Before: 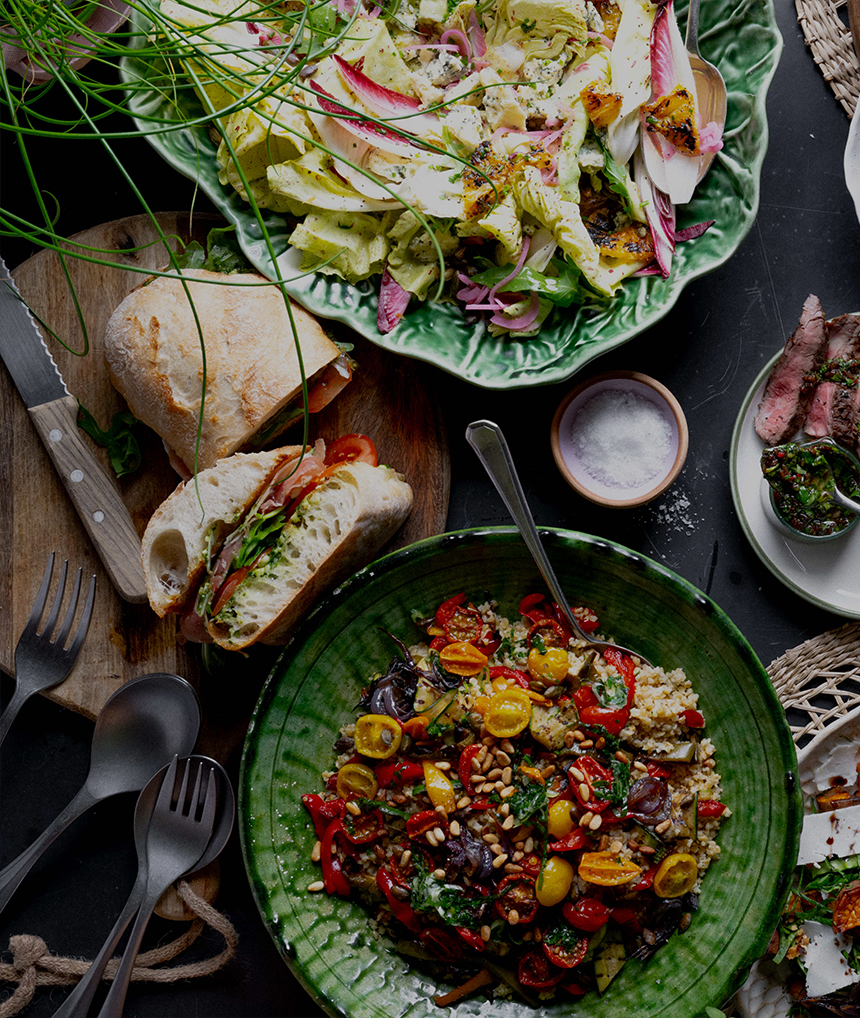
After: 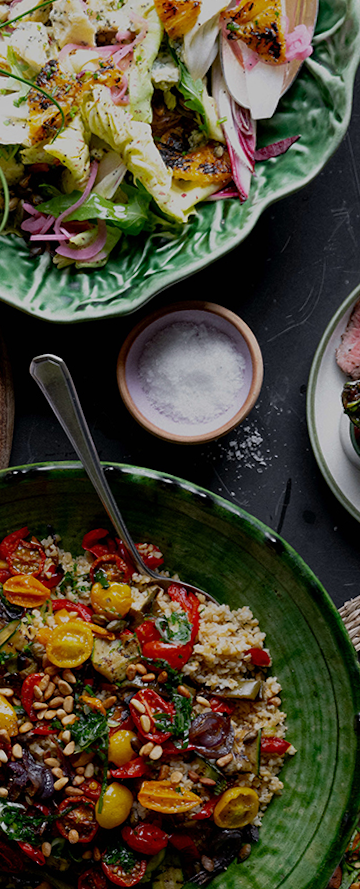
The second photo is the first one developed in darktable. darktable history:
crop: left 47.628%, top 6.643%, right 7.874%
rotate and perspective: rotation 0.062°, lens shift (vertical) 0.115, lens shift (horizontal) -0.133, crop left 0.047, crop right 0.94, crop top 0.061, crop bottom 0.94
